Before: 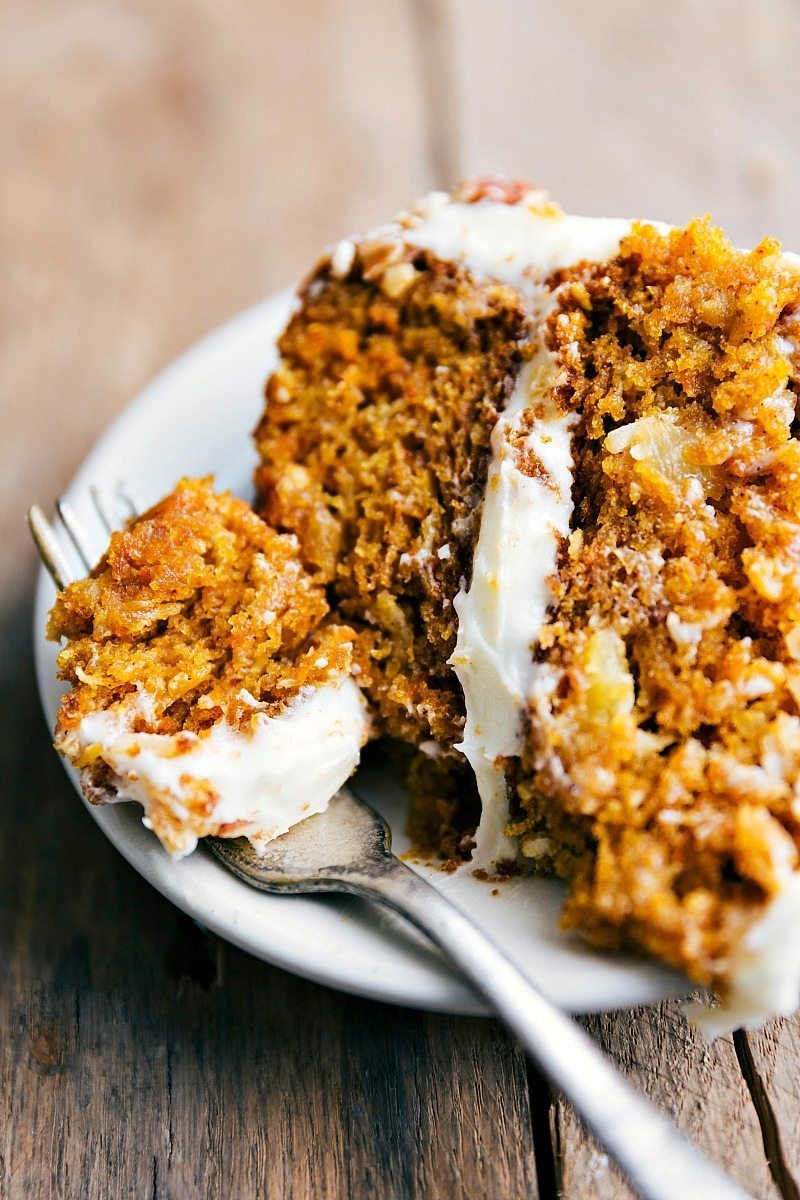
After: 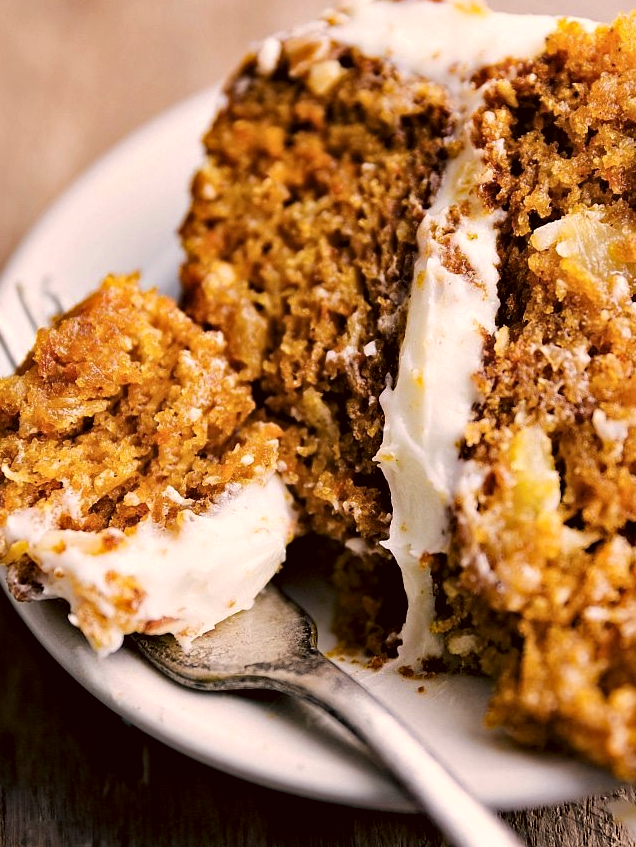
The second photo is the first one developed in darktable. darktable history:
levels: mode automatic, black 3.87%, levels [0.116, 0.574, 1]
haze removal: strength 0.286, distance 0.253, compatibility mode true, adaptive false
crop: left 9.346%, top 16.98%, right 11.092%, bottom 12.361%
color correction: highlights a* 10.2, highlights b* 9.66, shadows a* 7.82, shadows b* 8.16, saturation 0.806
